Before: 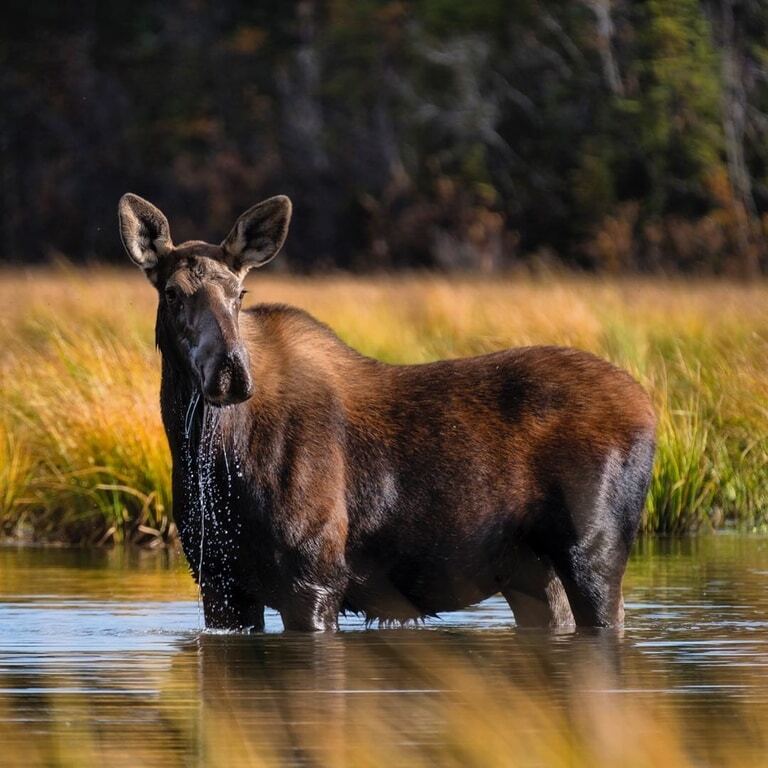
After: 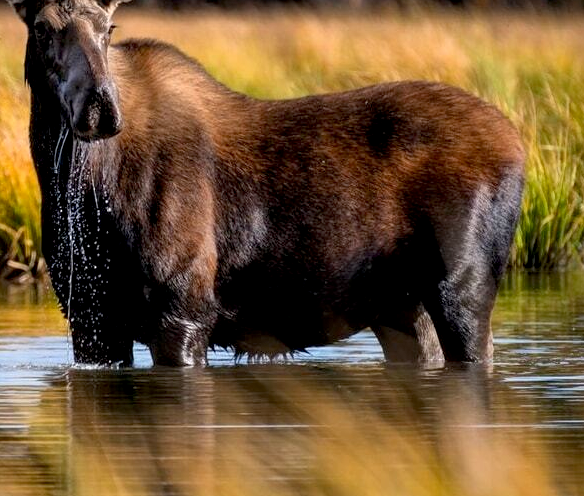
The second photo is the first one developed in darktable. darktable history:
exposure: black level correction 0.007, exposure 0.106 EV, compensate exposure bias true, compensate highlight preservation false
crop and rotate: left 17.187%, top 34.59%, right 6.741%, bottom 0.789%
local contrast: highlights 104%, shadows 97%, detail 119%, midtone range 0.2
